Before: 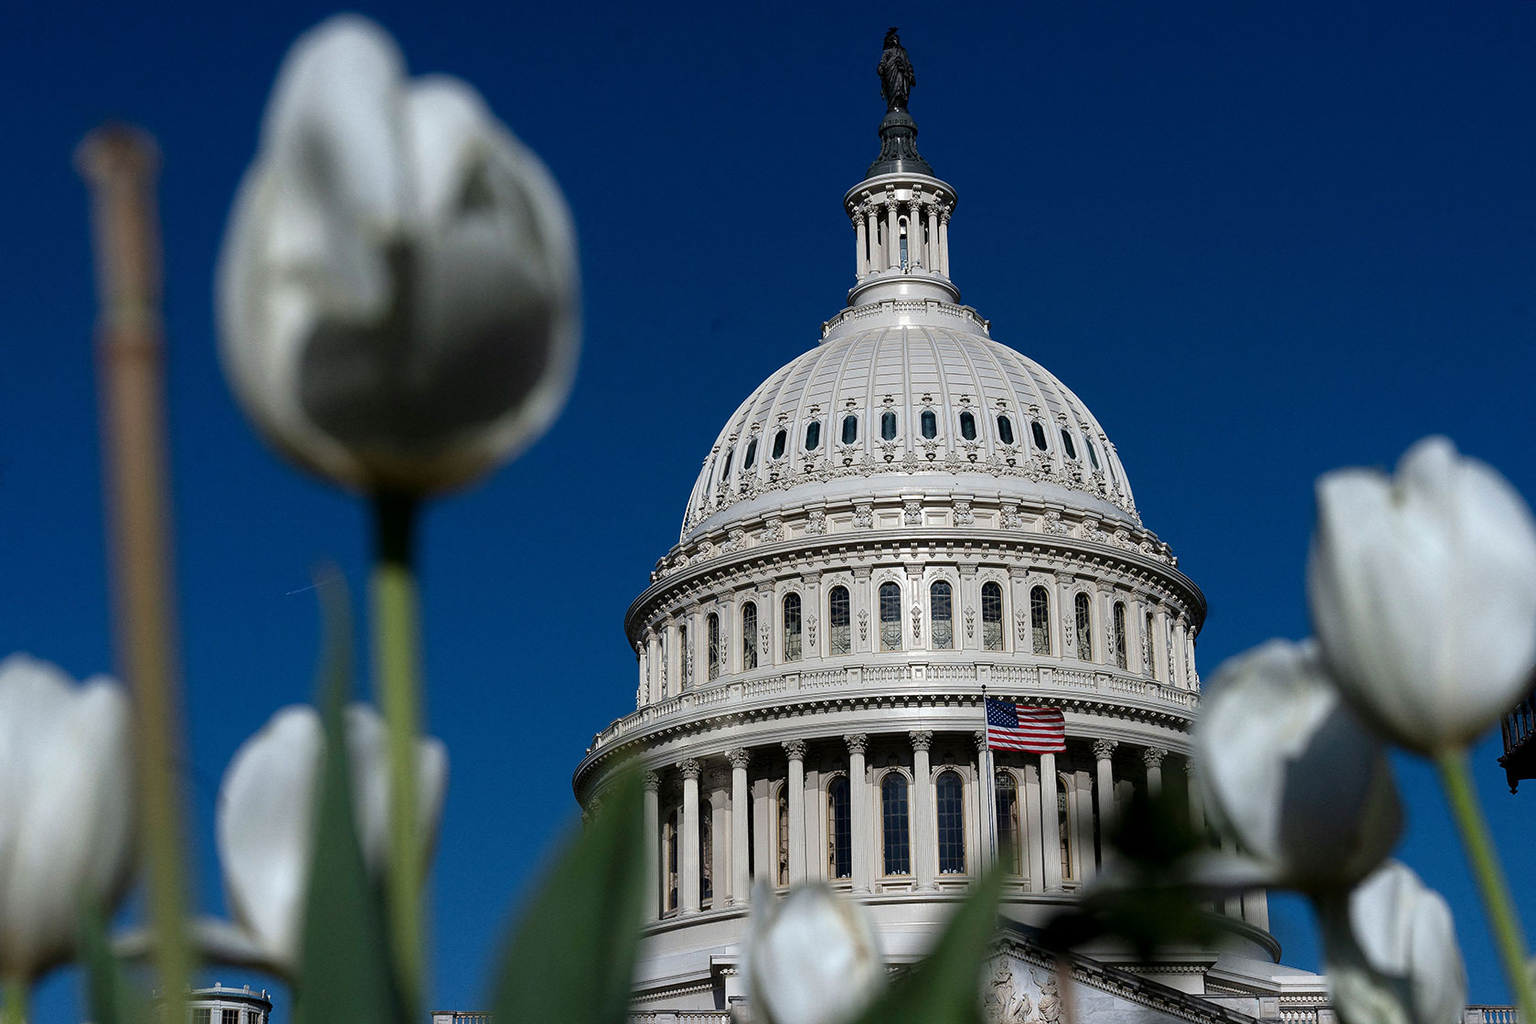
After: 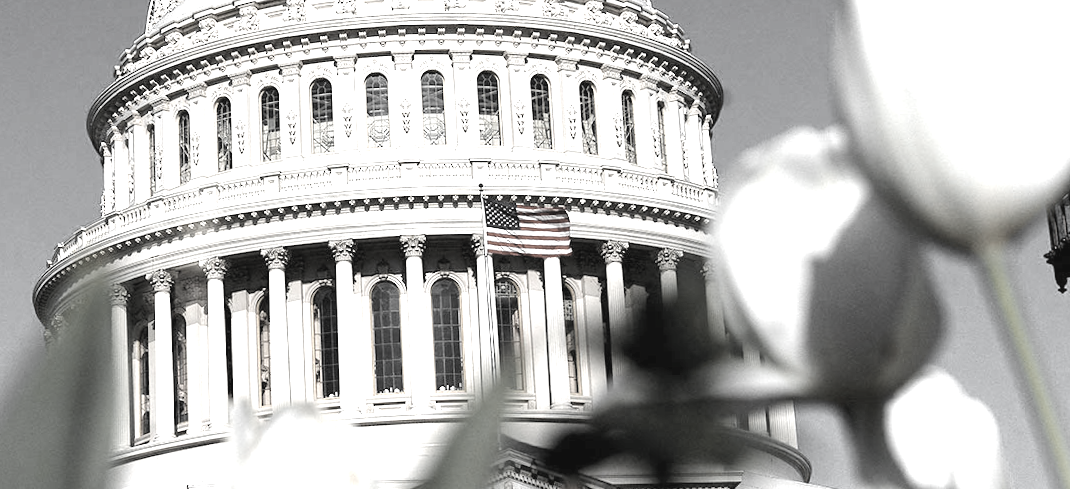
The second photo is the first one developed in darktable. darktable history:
contrast brightness saturation: brightness 0.18, saturation -0.5
color calibration: x 0.334, y 0.349, temperature 5426 K
rotate and perspective: rotation -1°, crop left 0.011, crop right 0.989, crop top 0.025, crop bottom 0.975
color zones: curves: ch0 [(0, 0.613) (0.01, 0.613) (0.245, 0.448) (0.498, 0.529) (0.642, 0.665) (0.879, 0.777) (0.99, 0.613)]; ch1 [(0, 0.035) (0.121, 0.189) (0.259, 0.197) (0.415, 0.061) (0.589, 0.022) (0.732, 0.022) (0.857, 0.026) (0.991, 0.053)]
crop and rotate: left 35.509%, top 50.238%, bottom 4.934%
exposure: black level correction -0.002, exposure 1.115 EV, compensate highlight preservation false
color balance rgb: linear chroma grading › global chroma 3.45%, perceptual saturation grading › global saturation 11.24%, perceptual brilliance grading › global brilliance 3.04%, global vibrance 2.8%
levels: levels [0.055, 0.477, 0.9]
